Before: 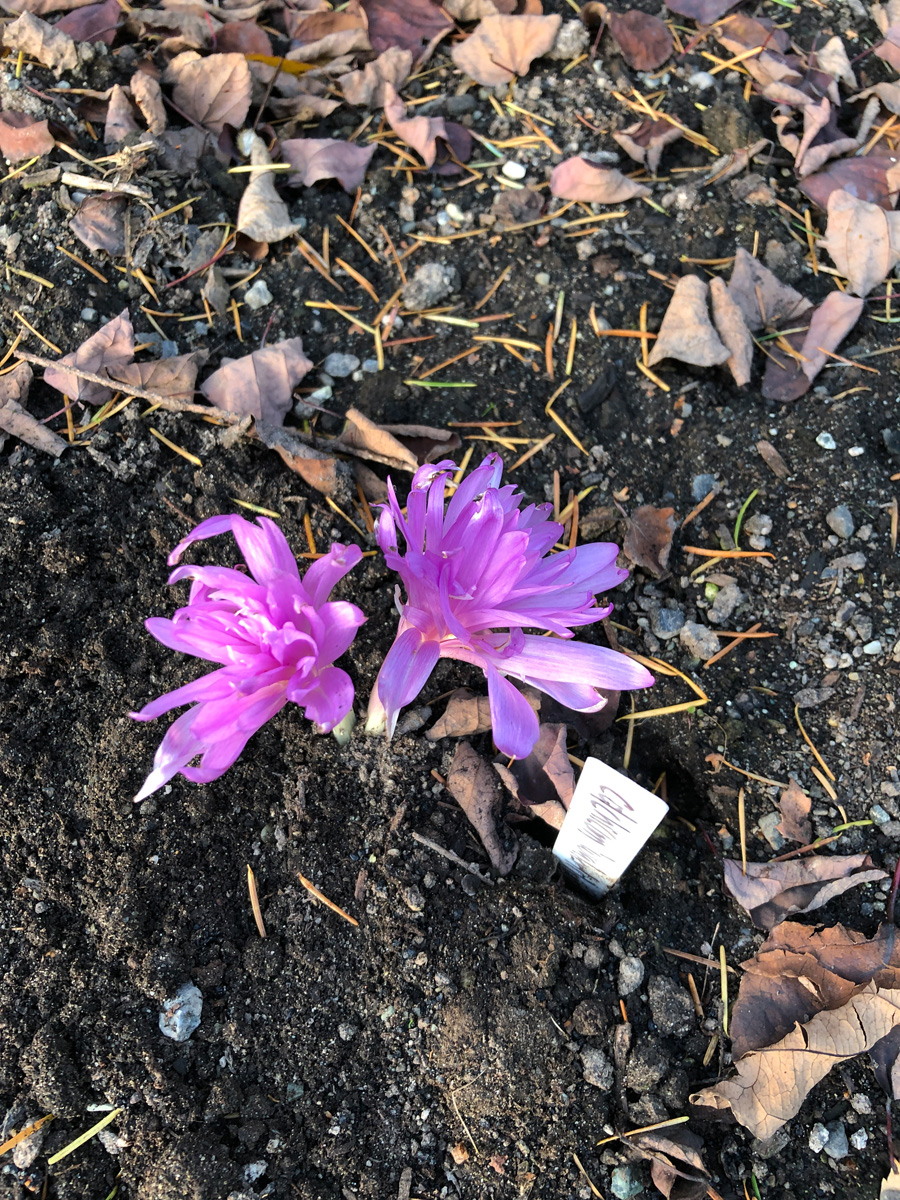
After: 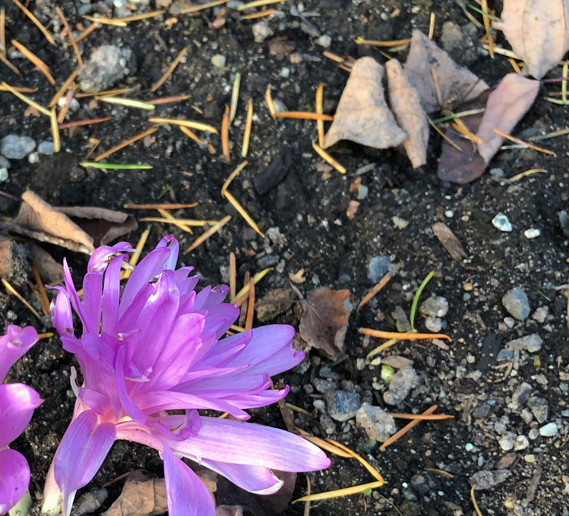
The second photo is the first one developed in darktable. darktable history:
color correction: highlights a* -2.54, highlights b* 2.5
crop: left 36.04%, top 18.227%, right 0.689%, bottom 38.691%
